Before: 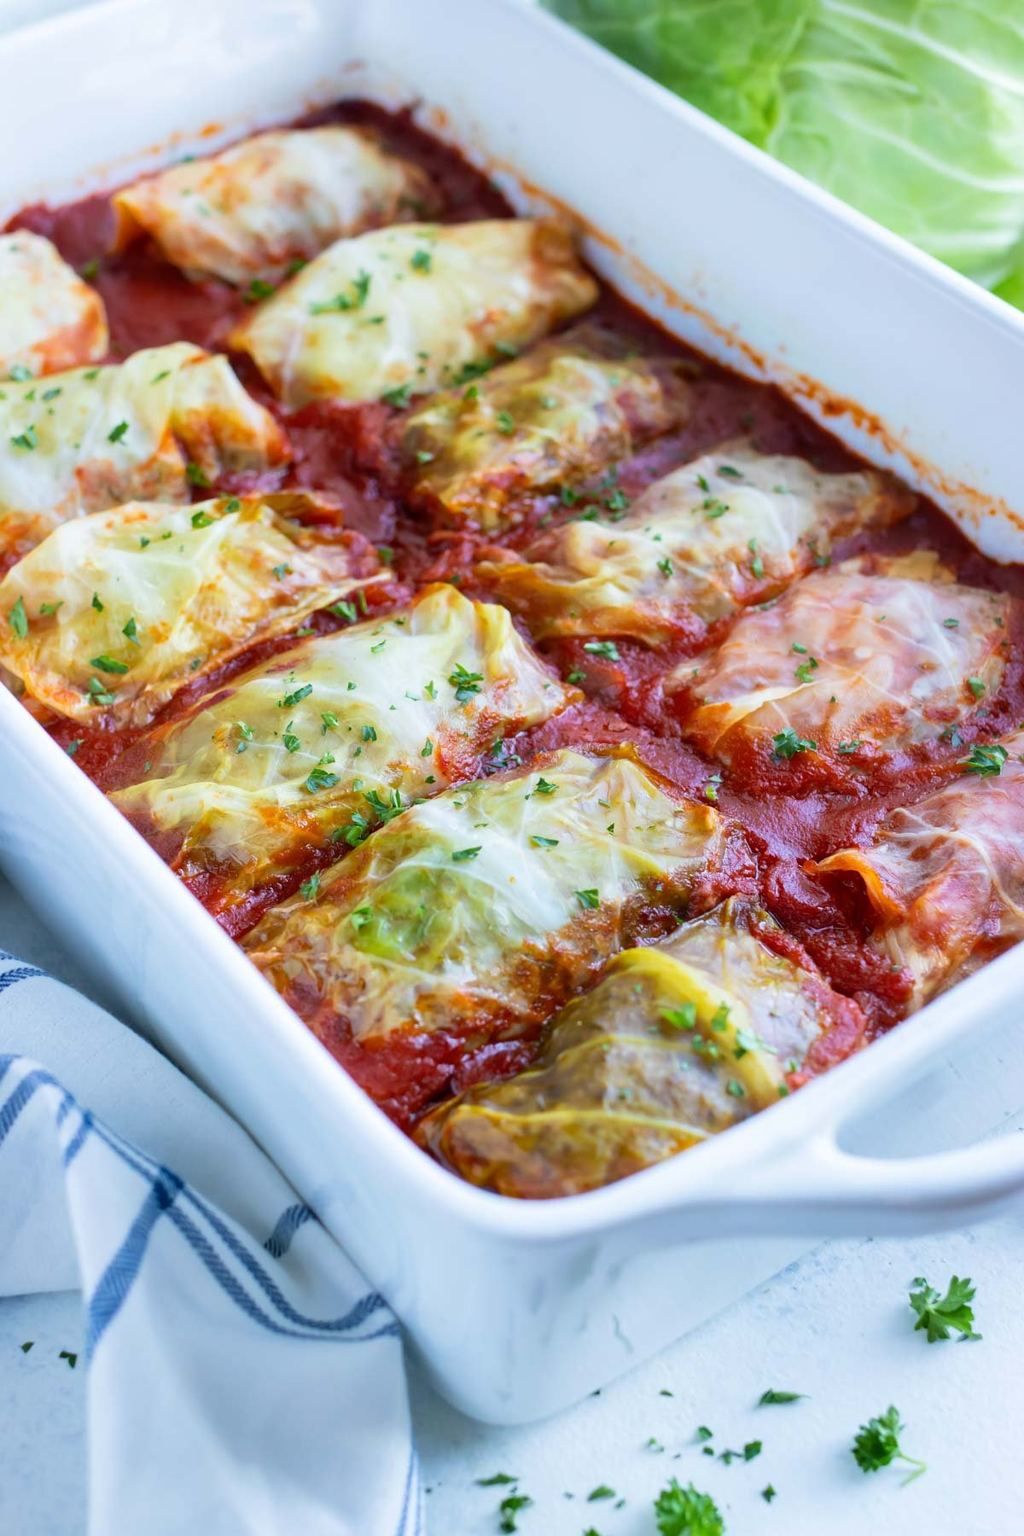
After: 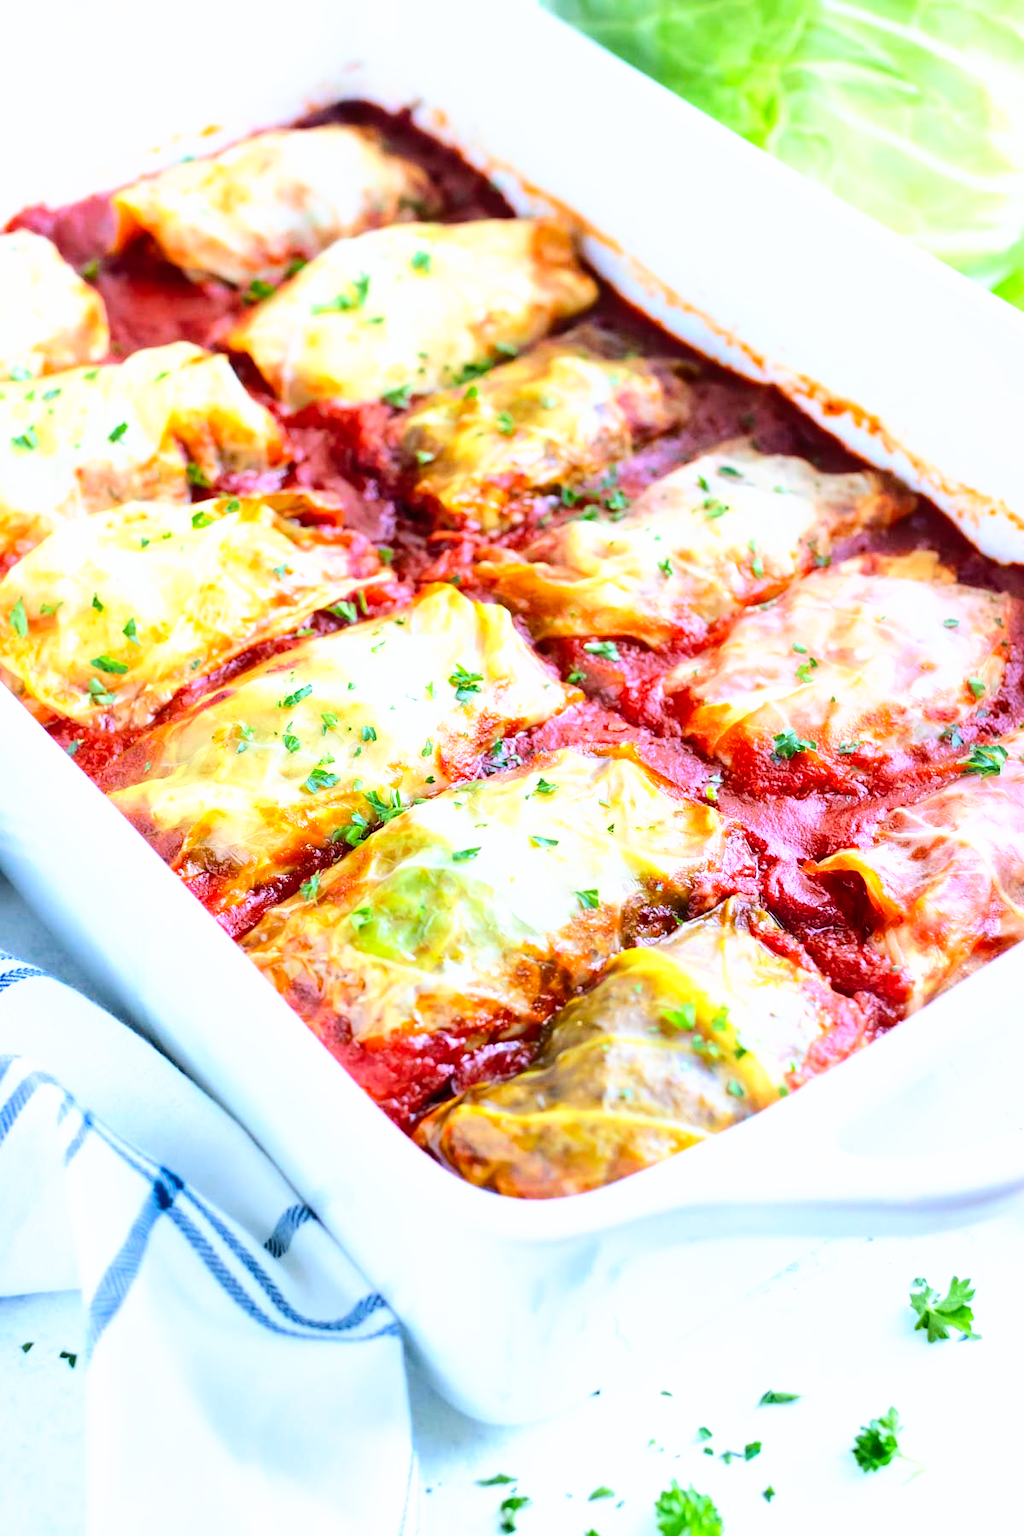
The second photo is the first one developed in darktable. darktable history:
base curve: curves: ch0 [(0, 0) (0.025, 0.046) (0.112, 0.277) (0.467, 0.74) (0.814, 0.929) (1, 0.942)]
tone curve: curves: ch0 [(0, 0) (0.003, 0.002) (0.011, 0.006) (0.025, 0.014) (0.044, 0.025) (0.069, 0.039) (0.1, 0.056) (0.136, 0.086) (0.177, 0.129) (0.224, 0.183) (0.277, 0.247) (0.335, 0.318) (0.399, 0.395) (0.468, 0.48) (0.543, 0.571) (0.623, 0.668) (0.709, 0.773) (0.801, 0.873) (0.898, 0.978) (1, 1)], preserve colors none
